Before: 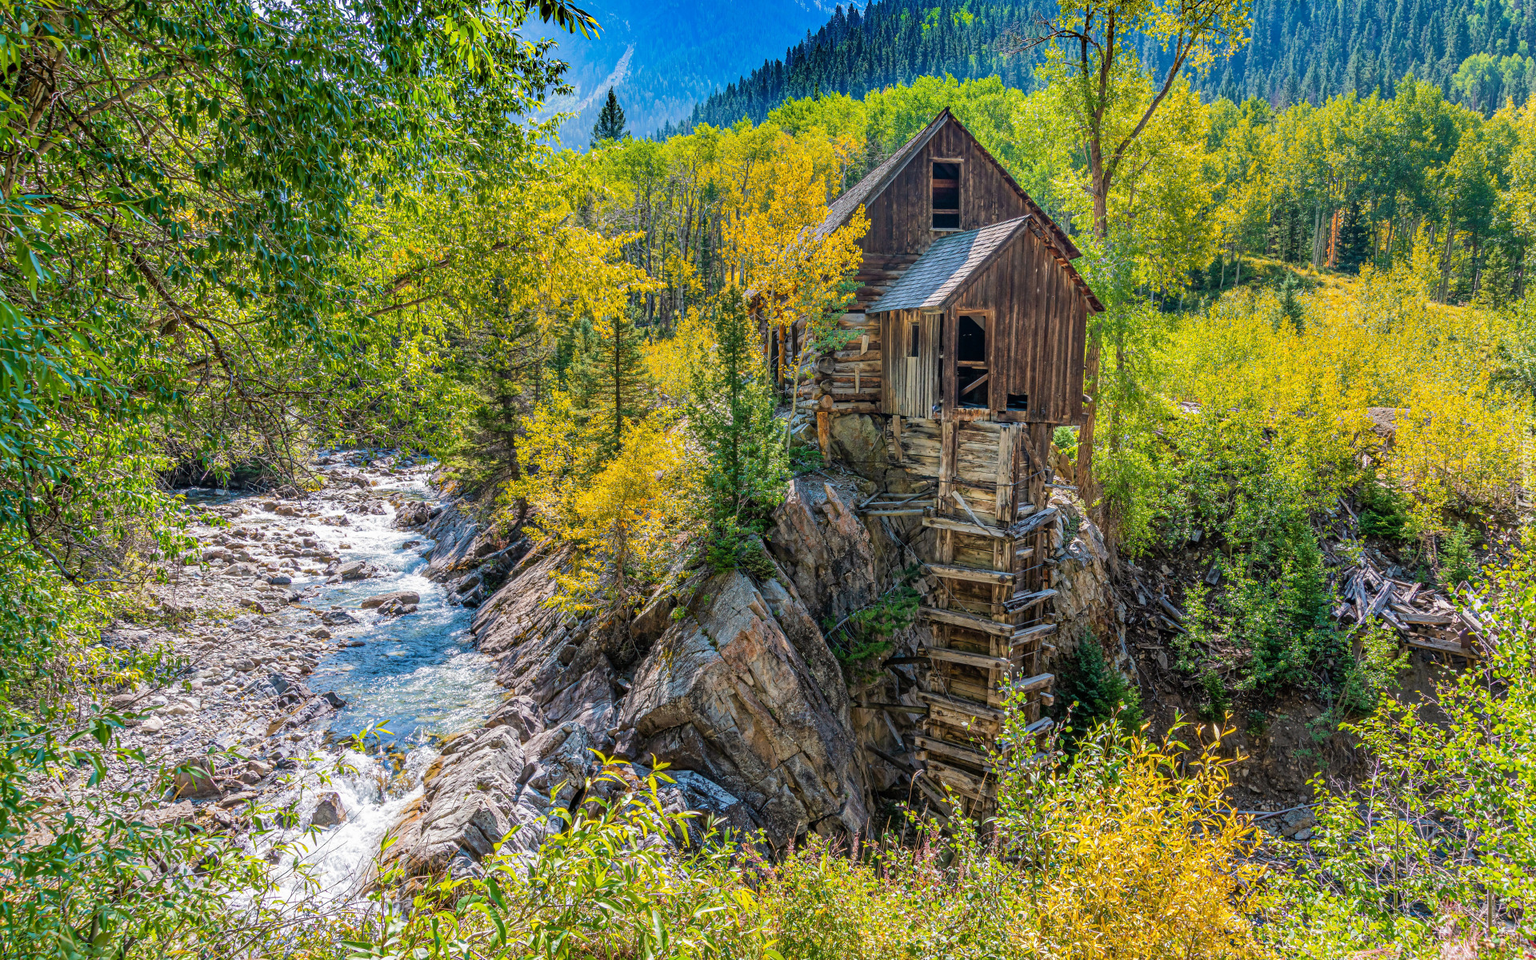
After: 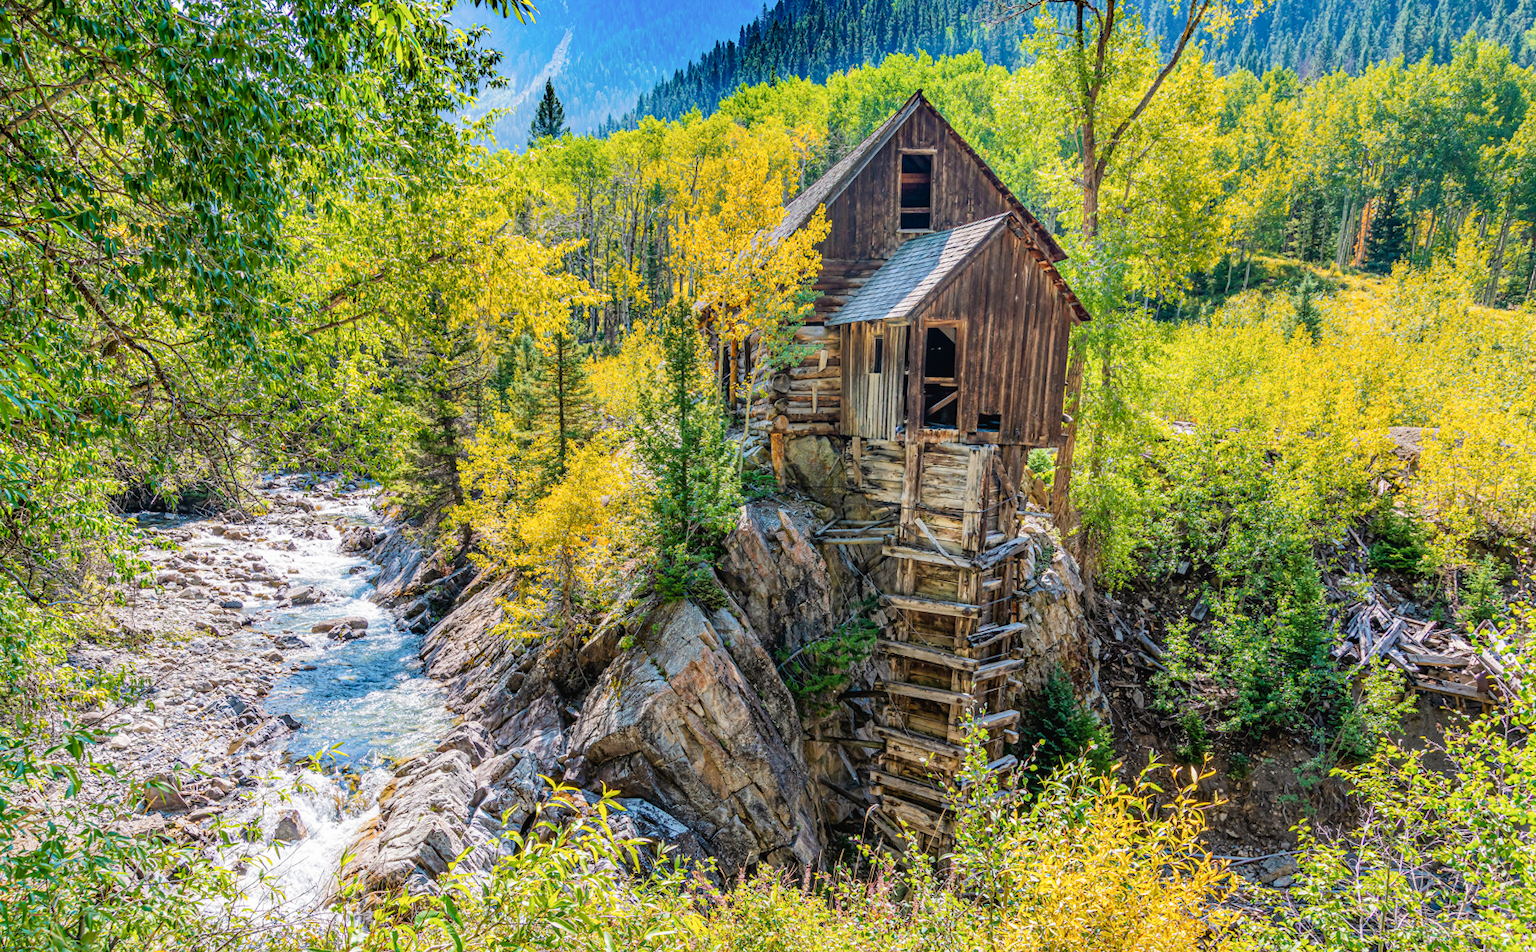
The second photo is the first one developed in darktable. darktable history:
tone curve: curves: ch0 [(0, 0) (0.003, 0.019) (0.011, 0.022) (0.025, 0.025) (0.044, 0.04) (0.069, 0.069) (0.1, 0.108) (0.136, 0.152) (0.177, 0.199) (0.224, 0.26) (0.277, 0.321) (0.335, 0.392) (0.399, 0.472) (0.468, 0.547) (0.543, 0.624) (0.623, 0.713) (0.709, 0.786) (0.801, 0.865) (0.898, 0.939) (1, 1)], preserve colors none
rotate and perspective: rotation 0.062°, lens shift (vertical) 0.115, lens shift (horizontal) -0.133, crop left 0.047, crop right 0.94, crop top 0.061, crop bottom 0.94
